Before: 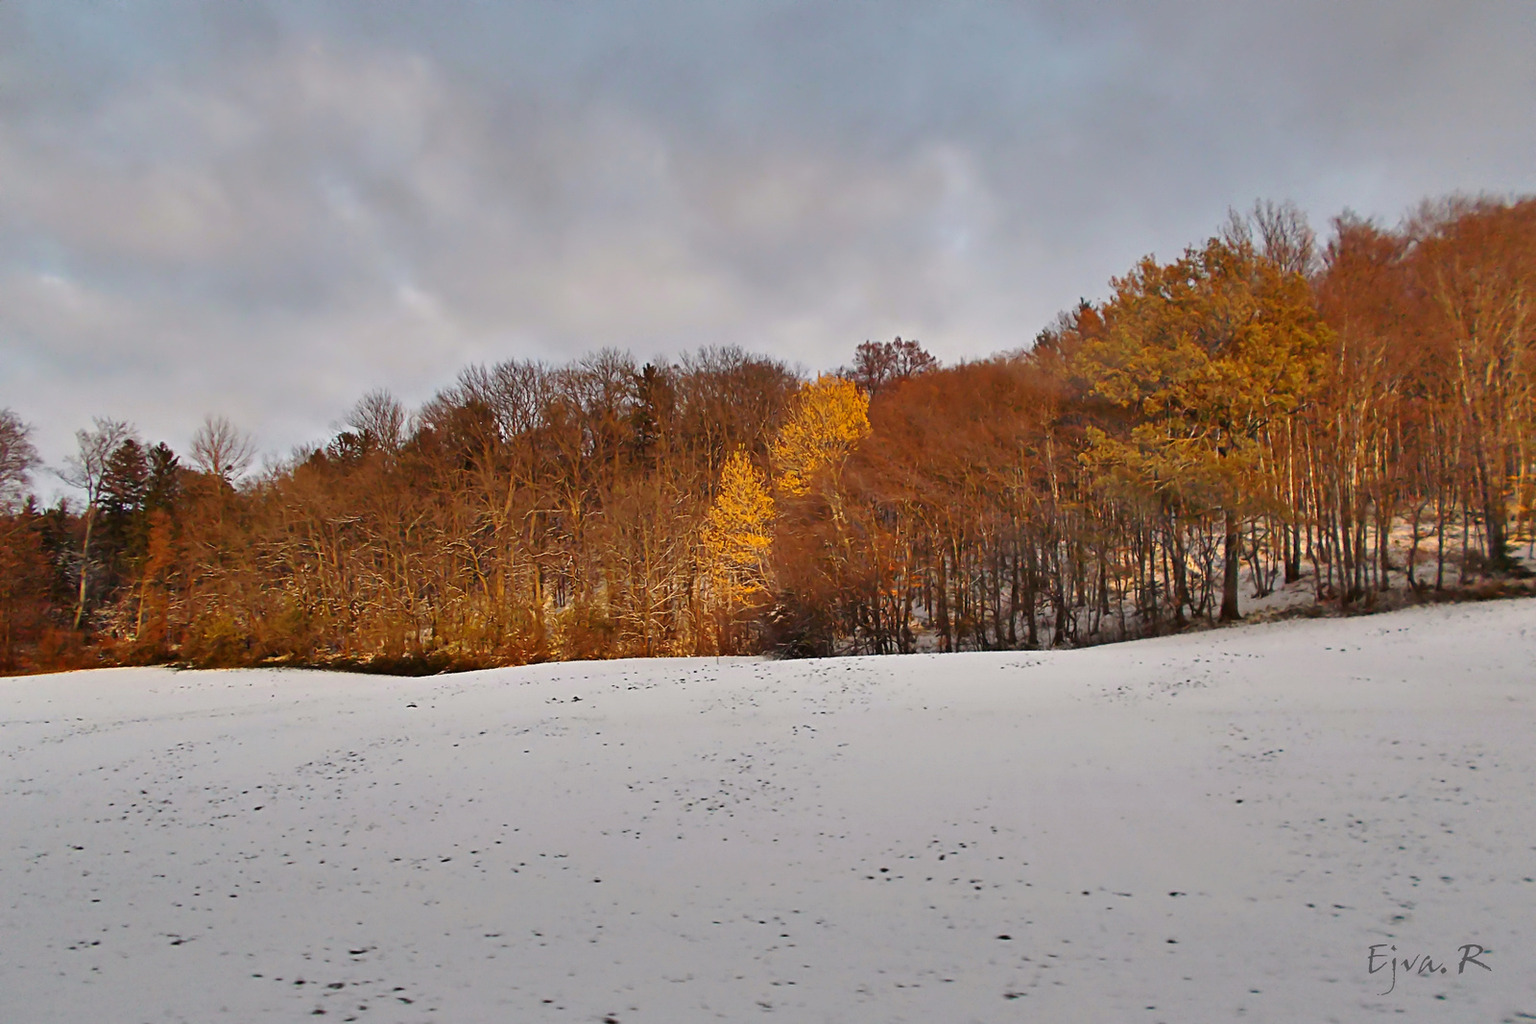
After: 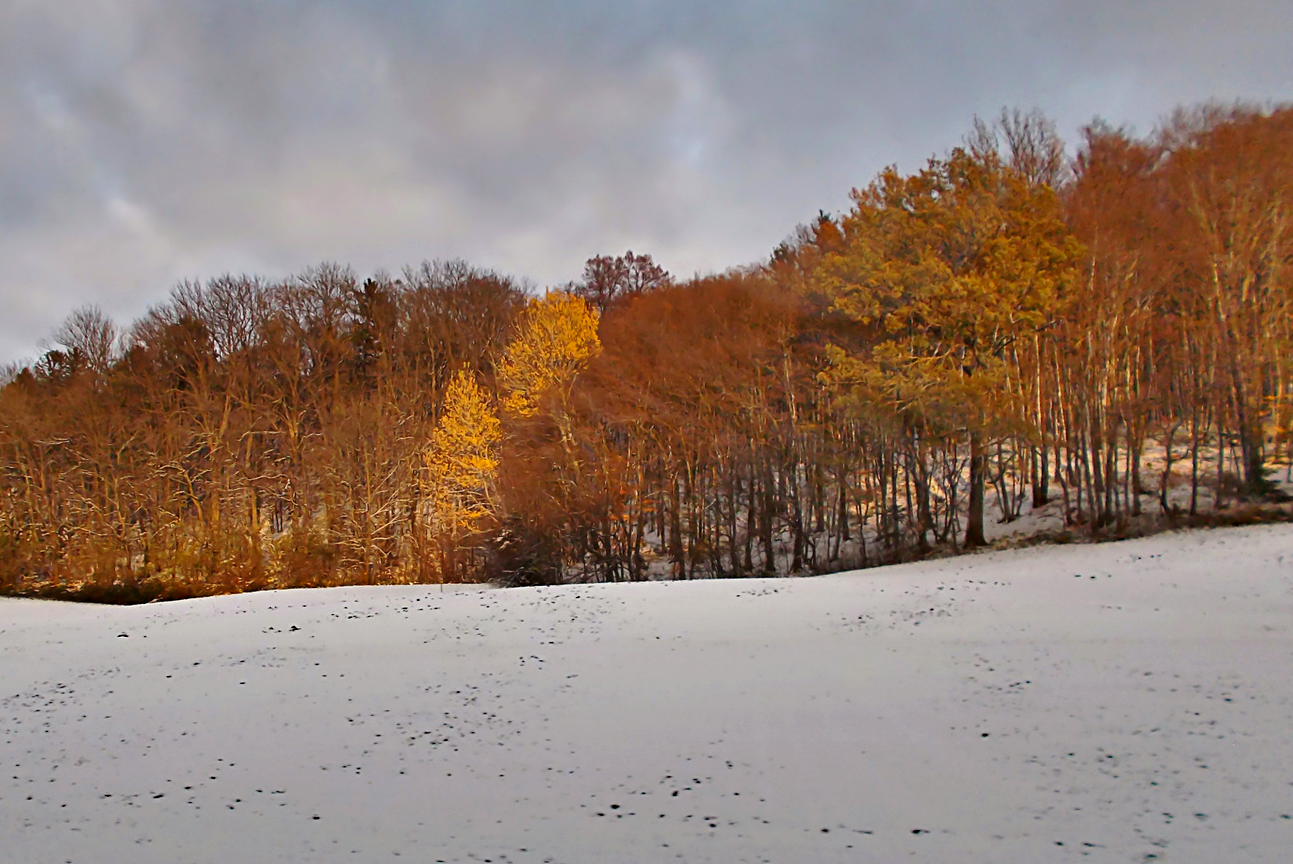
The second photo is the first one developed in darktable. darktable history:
exposure: compensate highlight preservation false
haze removal: compatibility mode true, adaptive false
crop: left 19.148%, top 9.395%, right 0.001%, bottom 9.596%
